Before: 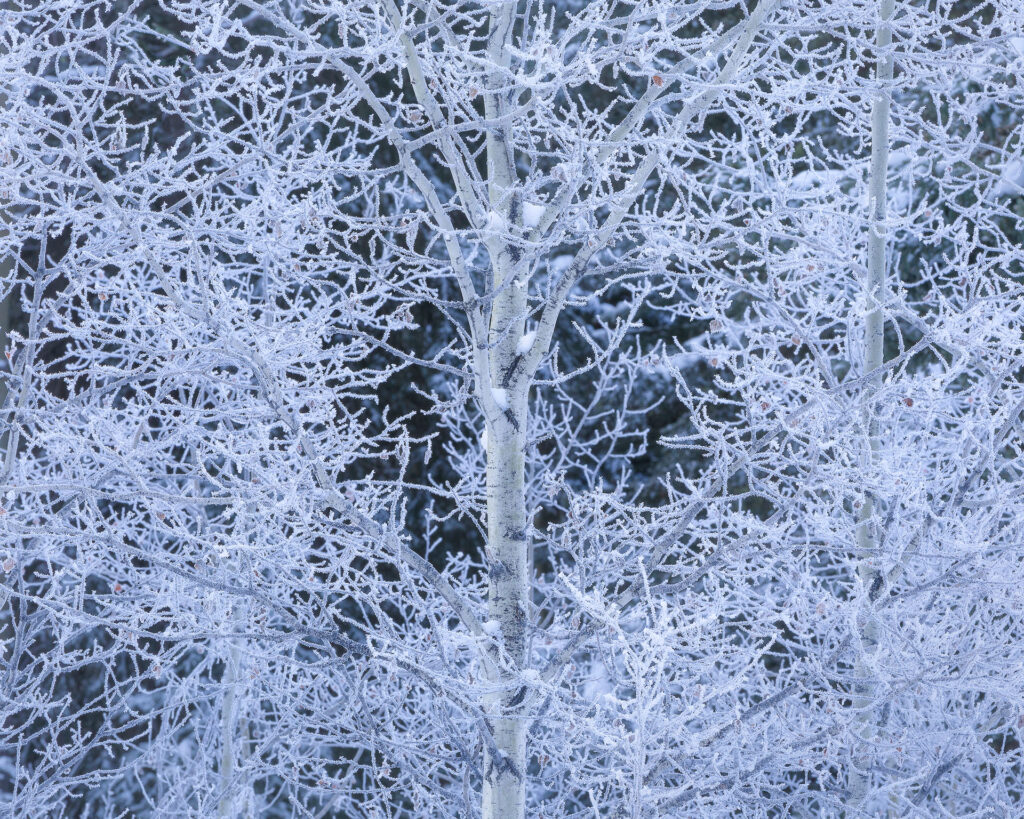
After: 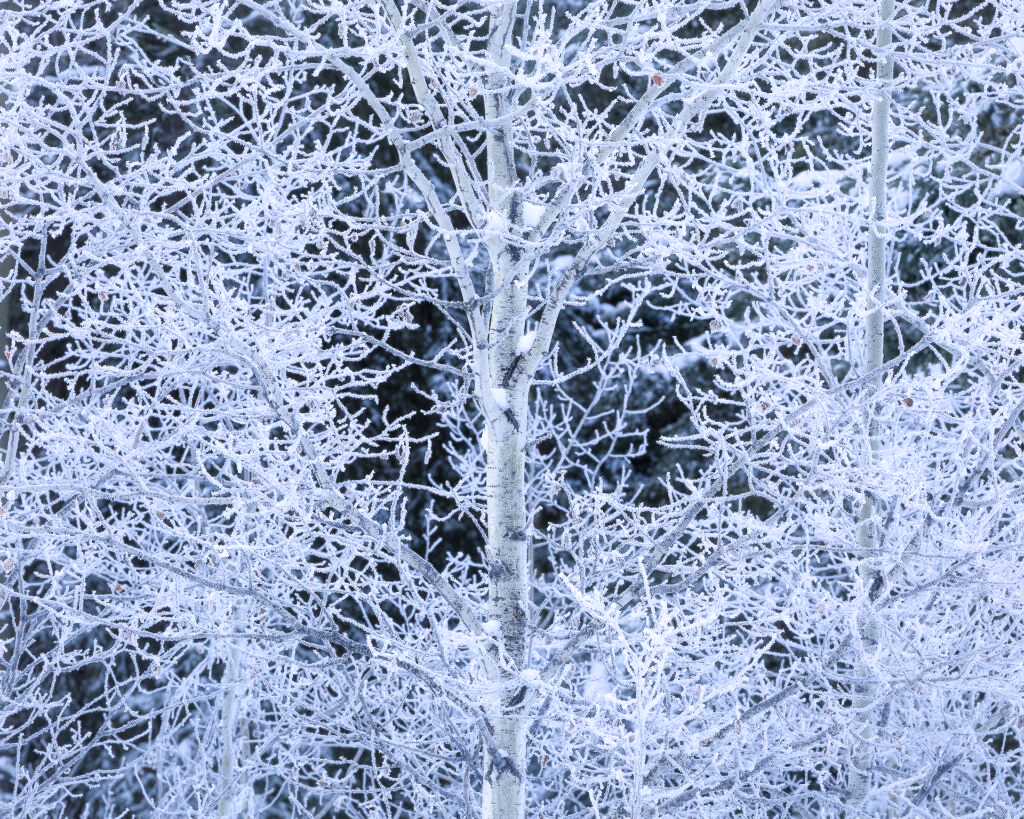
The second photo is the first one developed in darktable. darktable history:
filmic rgb: black relative exposure -7.96 EV, white relative exposure 2.32 EV, hardness 6.54, color science v6 (2022)
